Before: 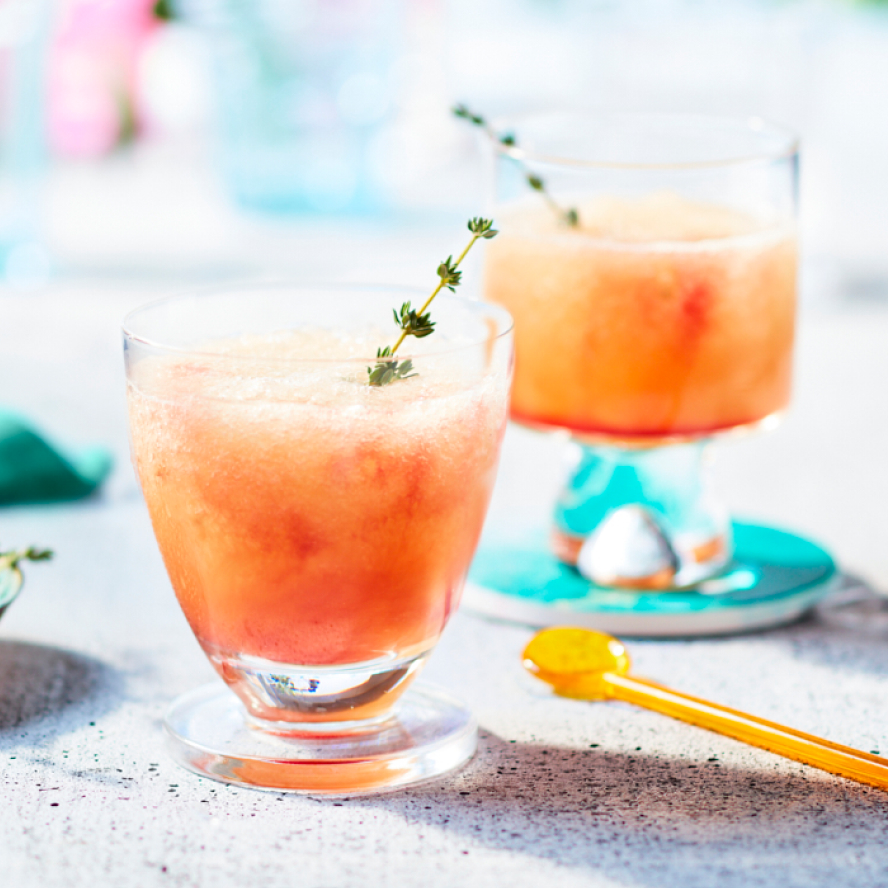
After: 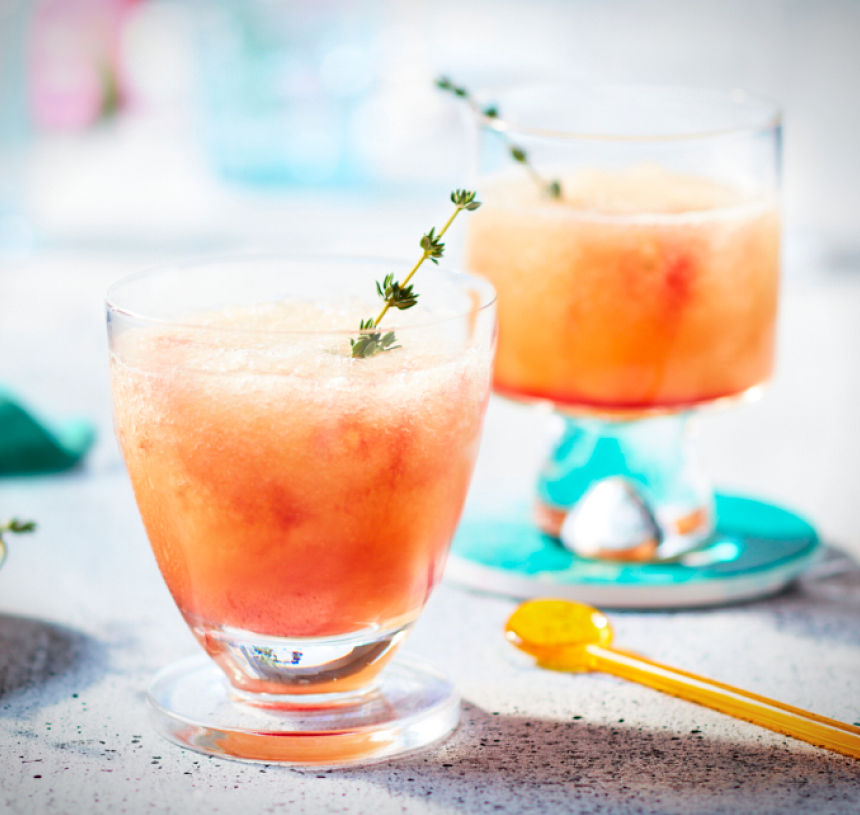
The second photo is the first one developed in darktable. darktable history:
crop: left 1.964%, top 3.251%, right 1.122%, bottom 4.933%
vignetting: fall-off start 97.23%, saturation -0.024, center (-0.033, -0.042), width/height ratio 1.179, unbound false
